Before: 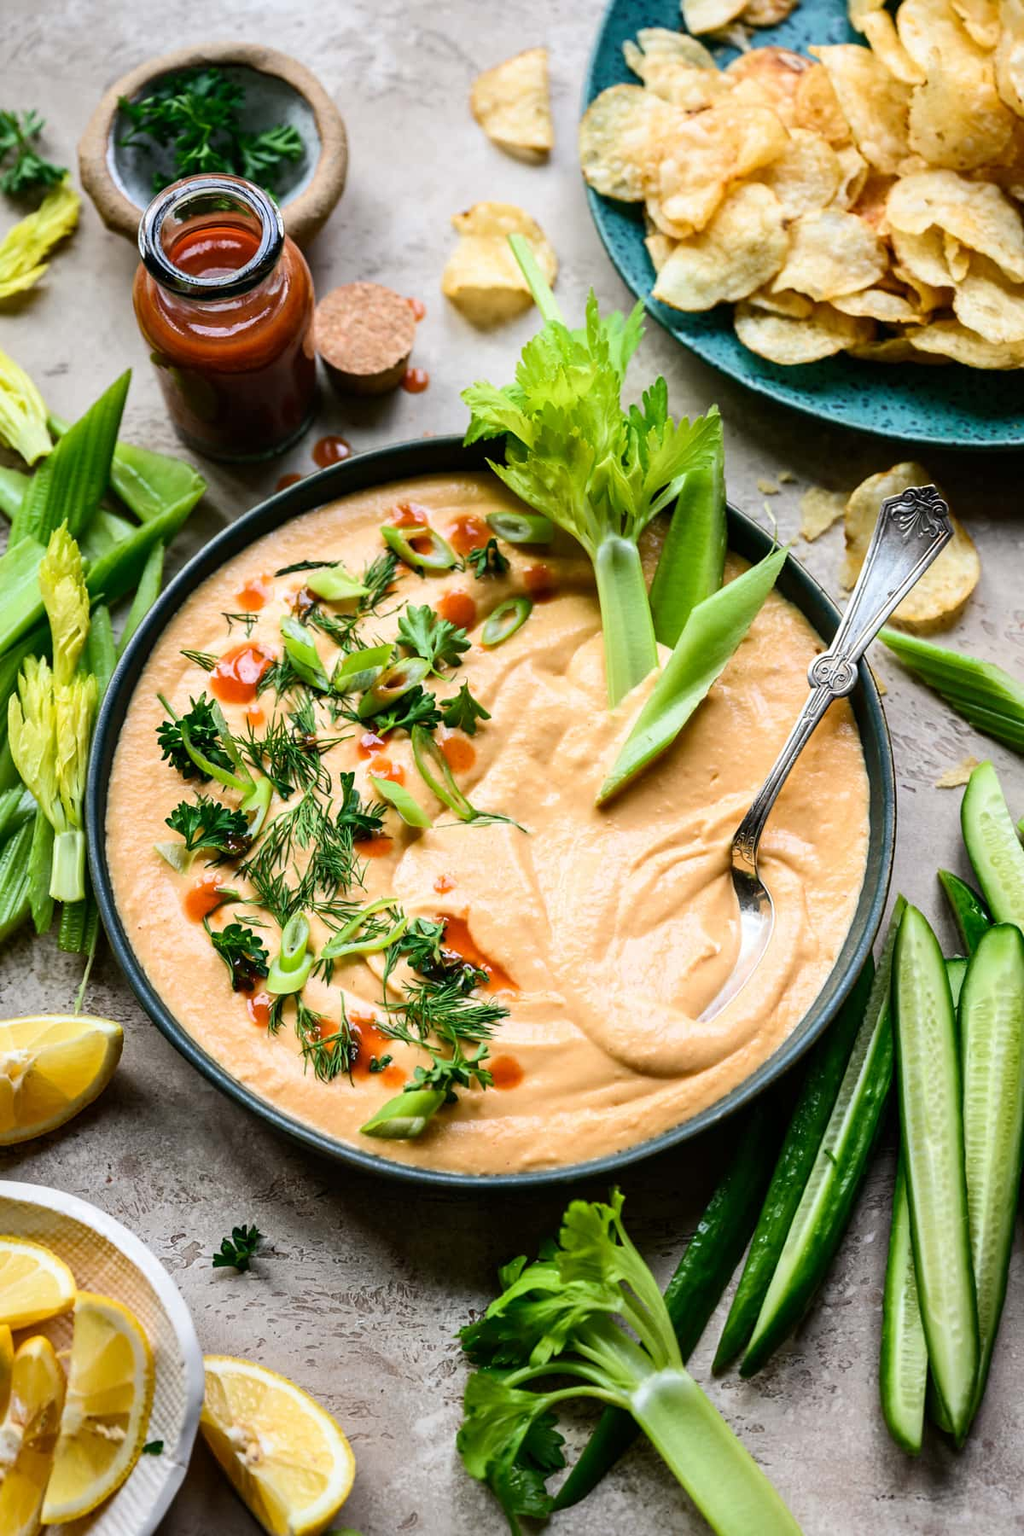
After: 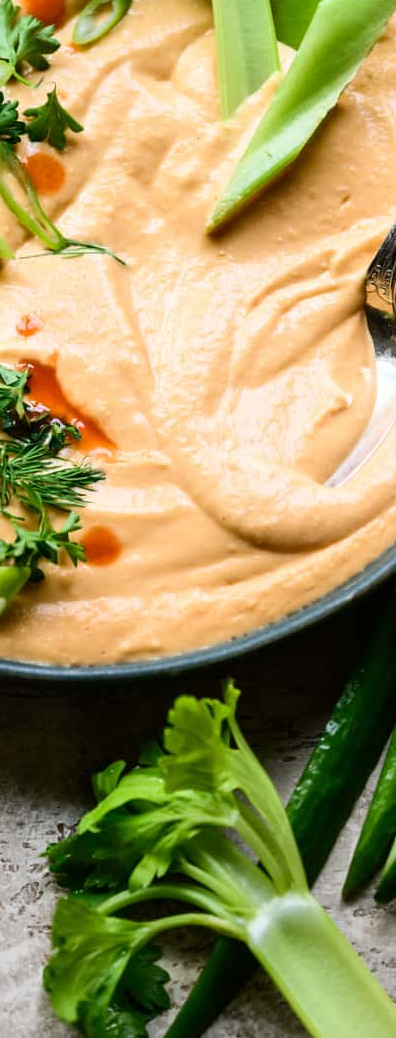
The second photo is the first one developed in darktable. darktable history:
crop: left 41.074%, top 39.543%, right 25.861%, bottom 2.742%
